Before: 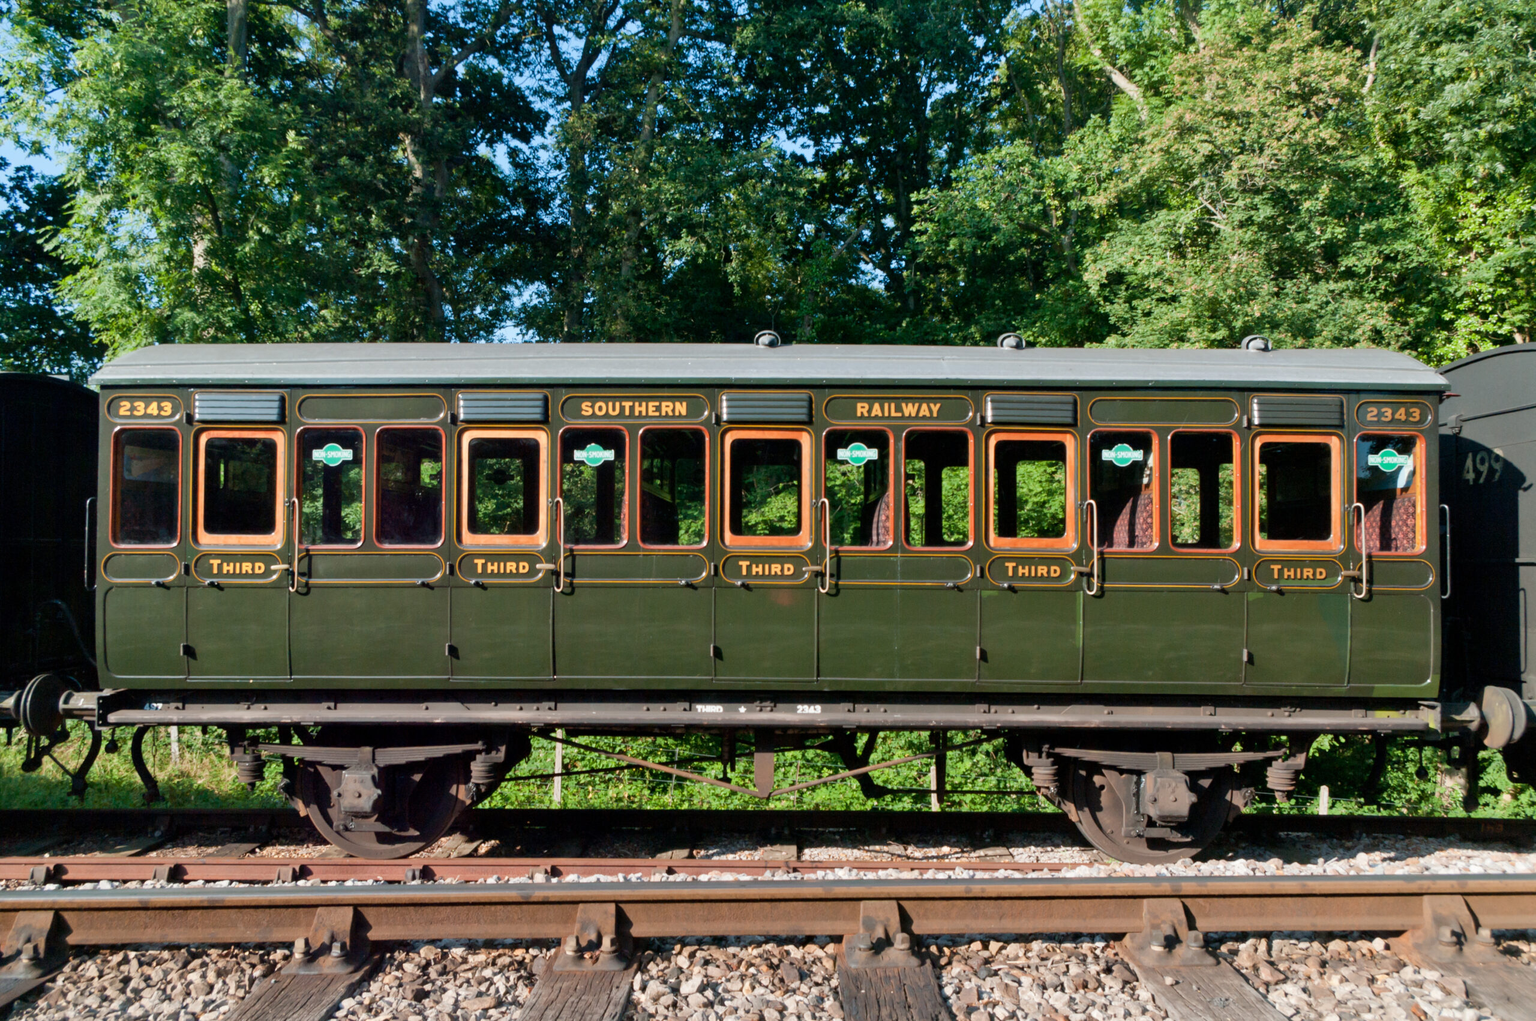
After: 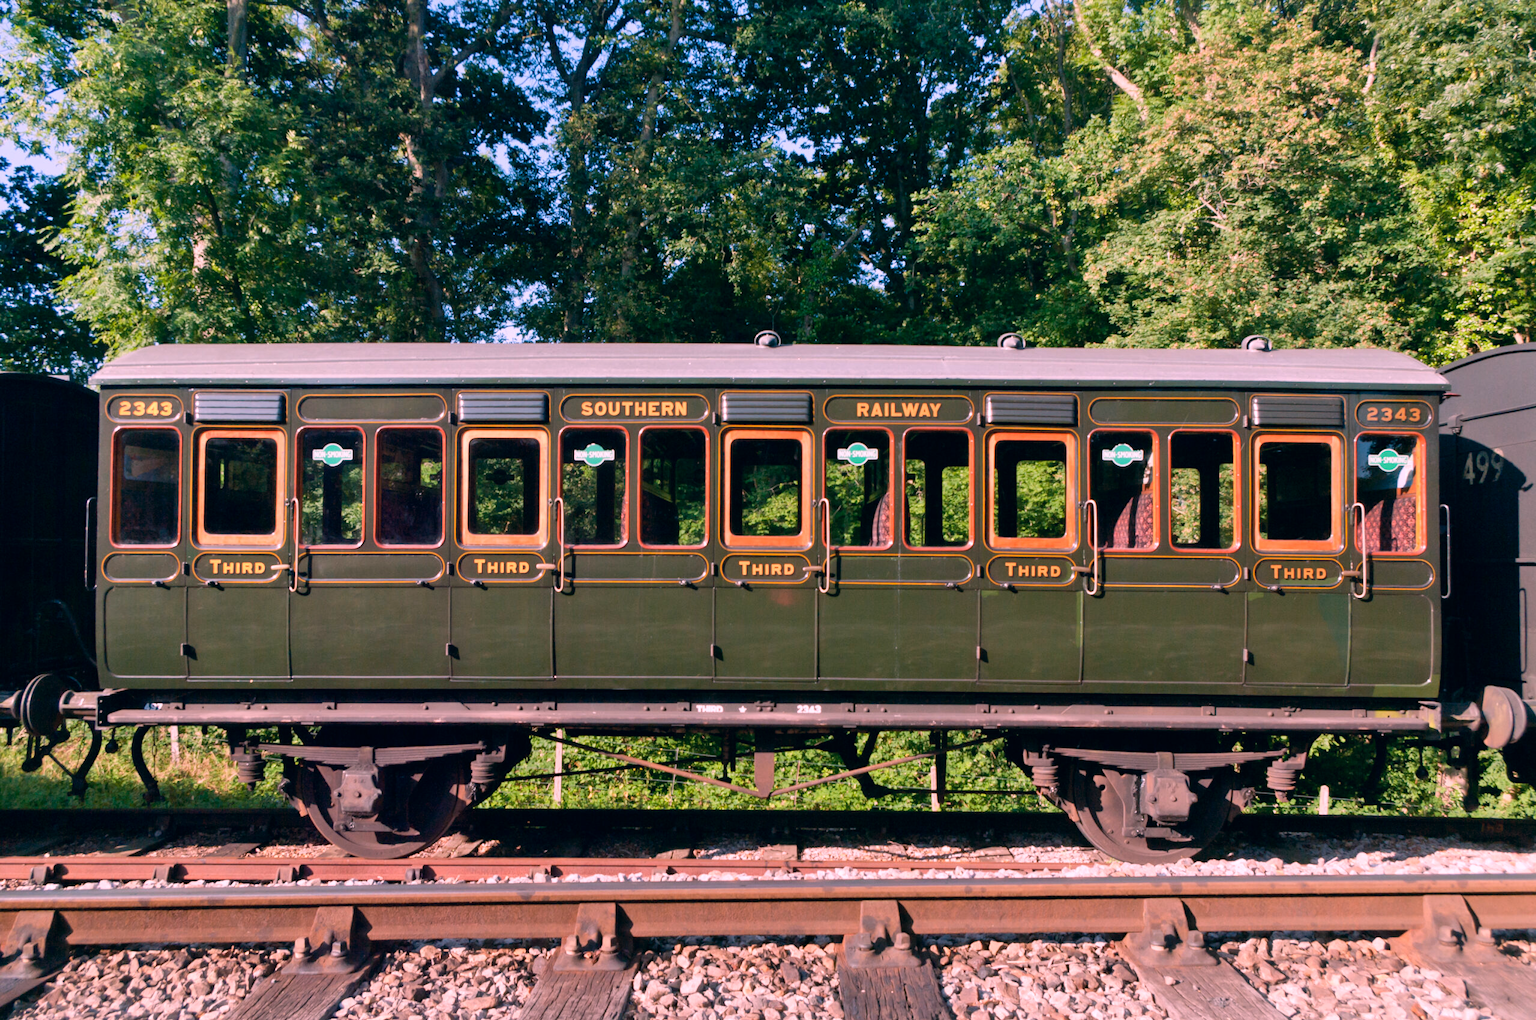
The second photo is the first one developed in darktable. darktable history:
color correction: highlights a* 5.38, highlights b* 5.3, shadows a* -4.26, shadows b* -5.11
white balance: red 1.188, blue 1.11
